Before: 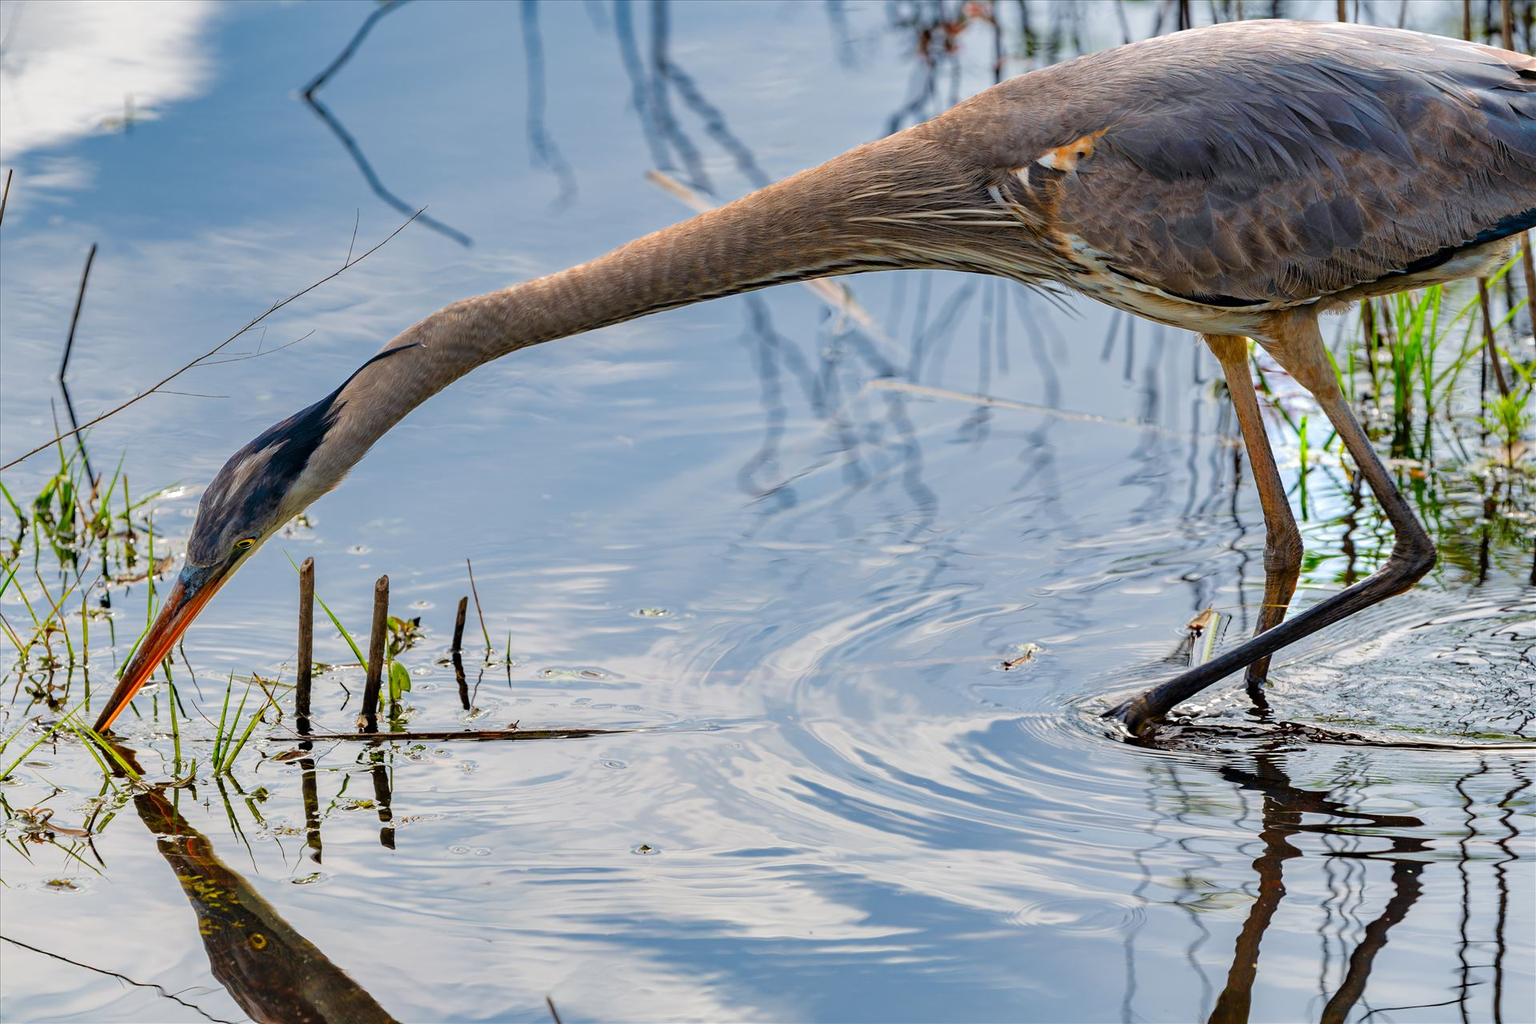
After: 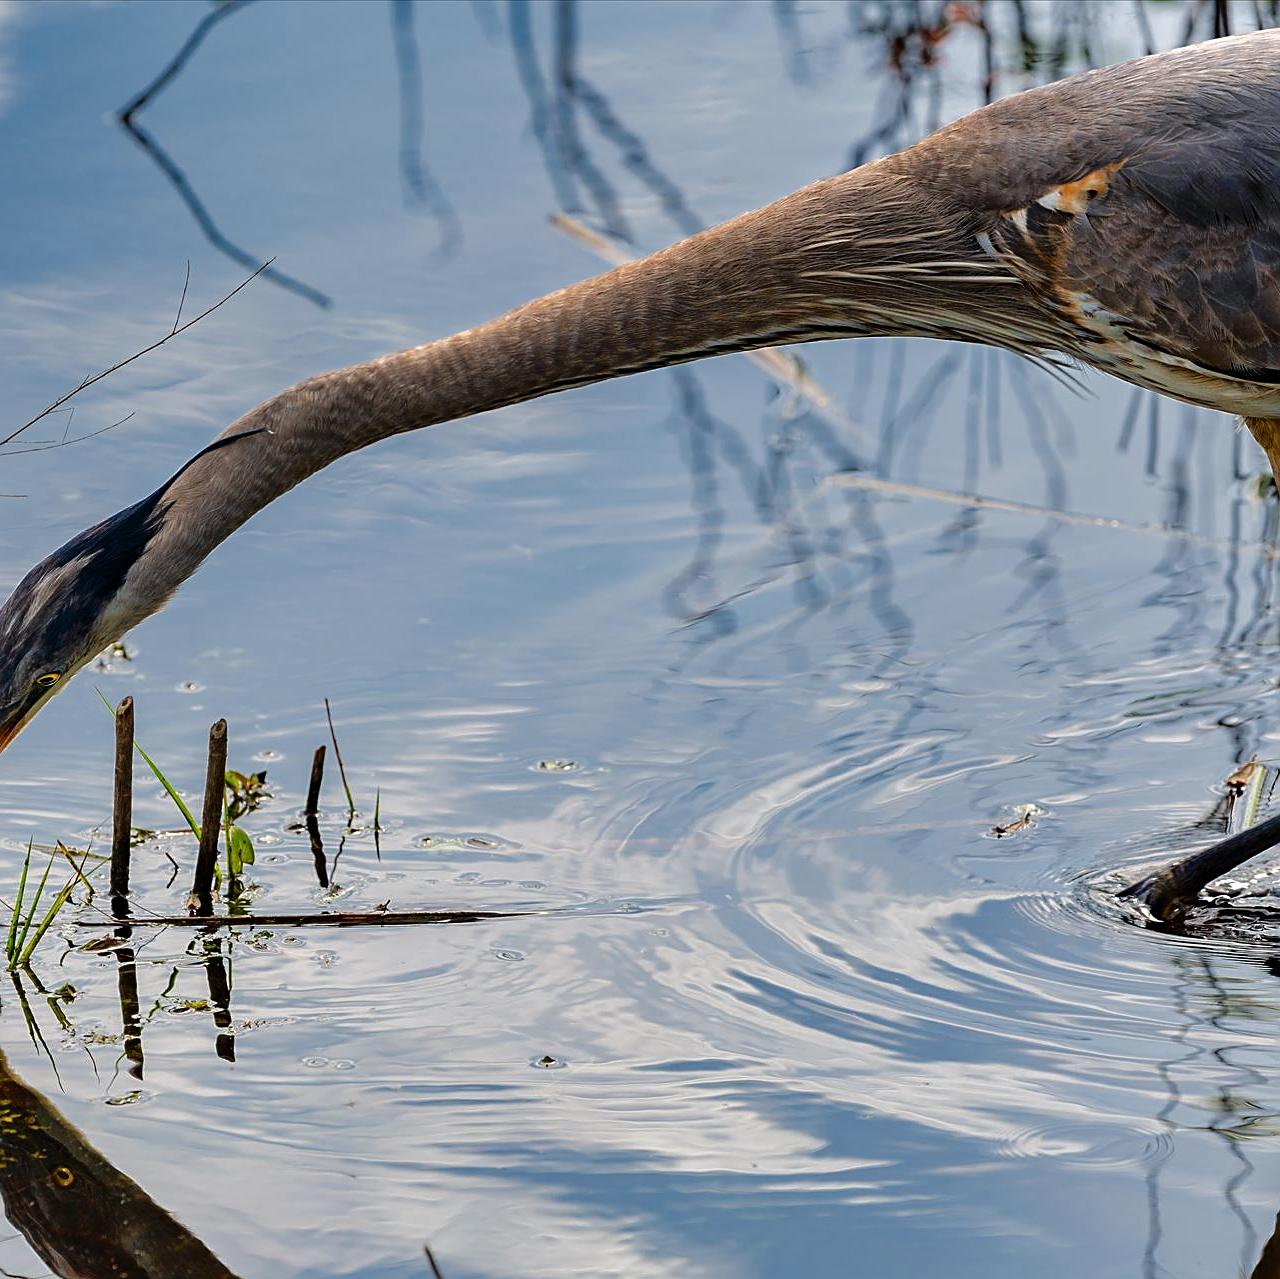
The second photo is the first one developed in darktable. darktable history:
crop and rotate: left 13.537%, right 19.796%
tone curve: curves: ch0 [(0, 0) (0.224, 0.12) (0.375, 0.296) (0.528, 0.472) (0.681, 0.634) (0.8, 0.766) (0.873, 0.877) (1, 1)], preserve colors basic power
sharpen: on, module defaults
